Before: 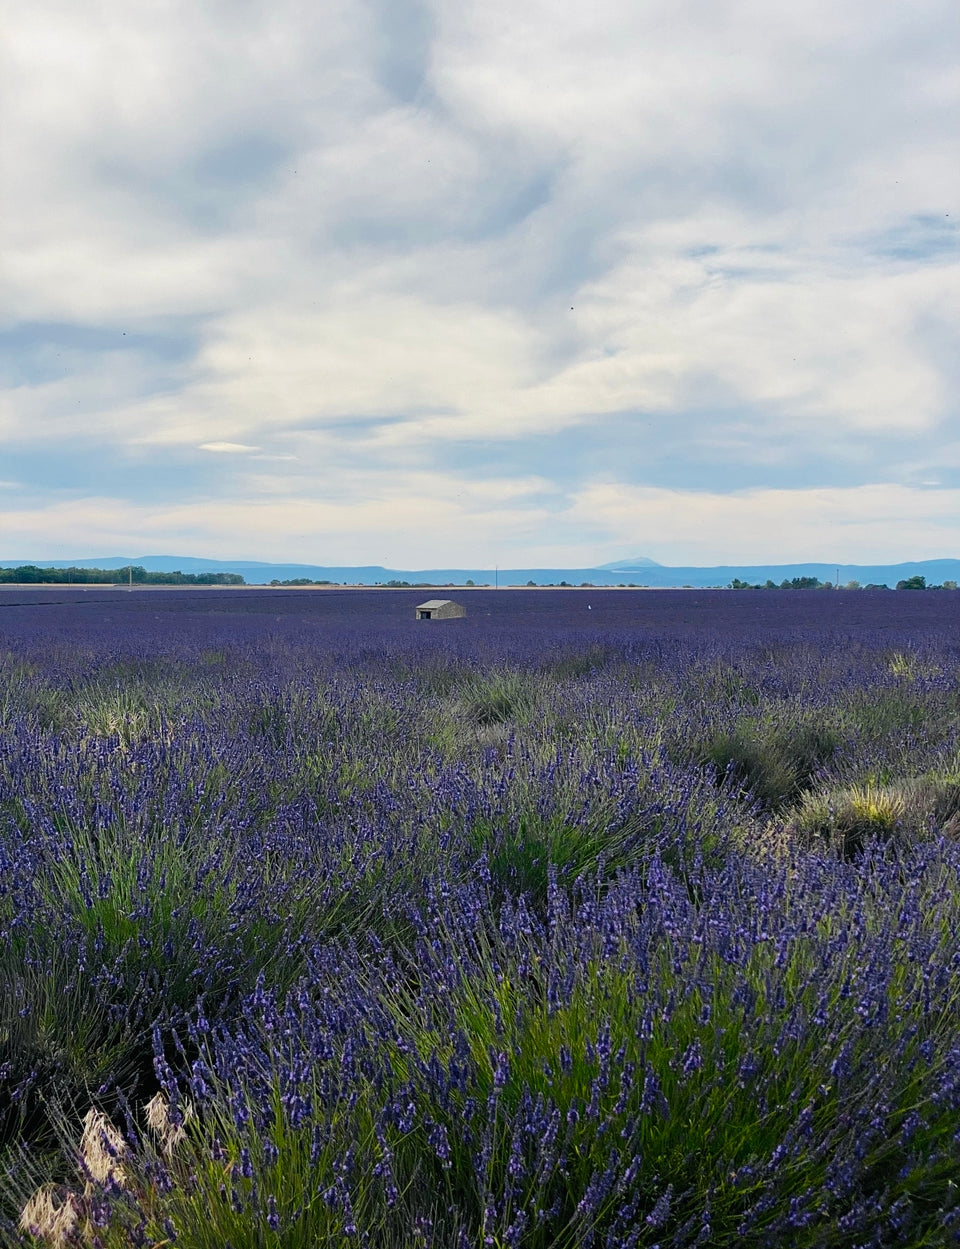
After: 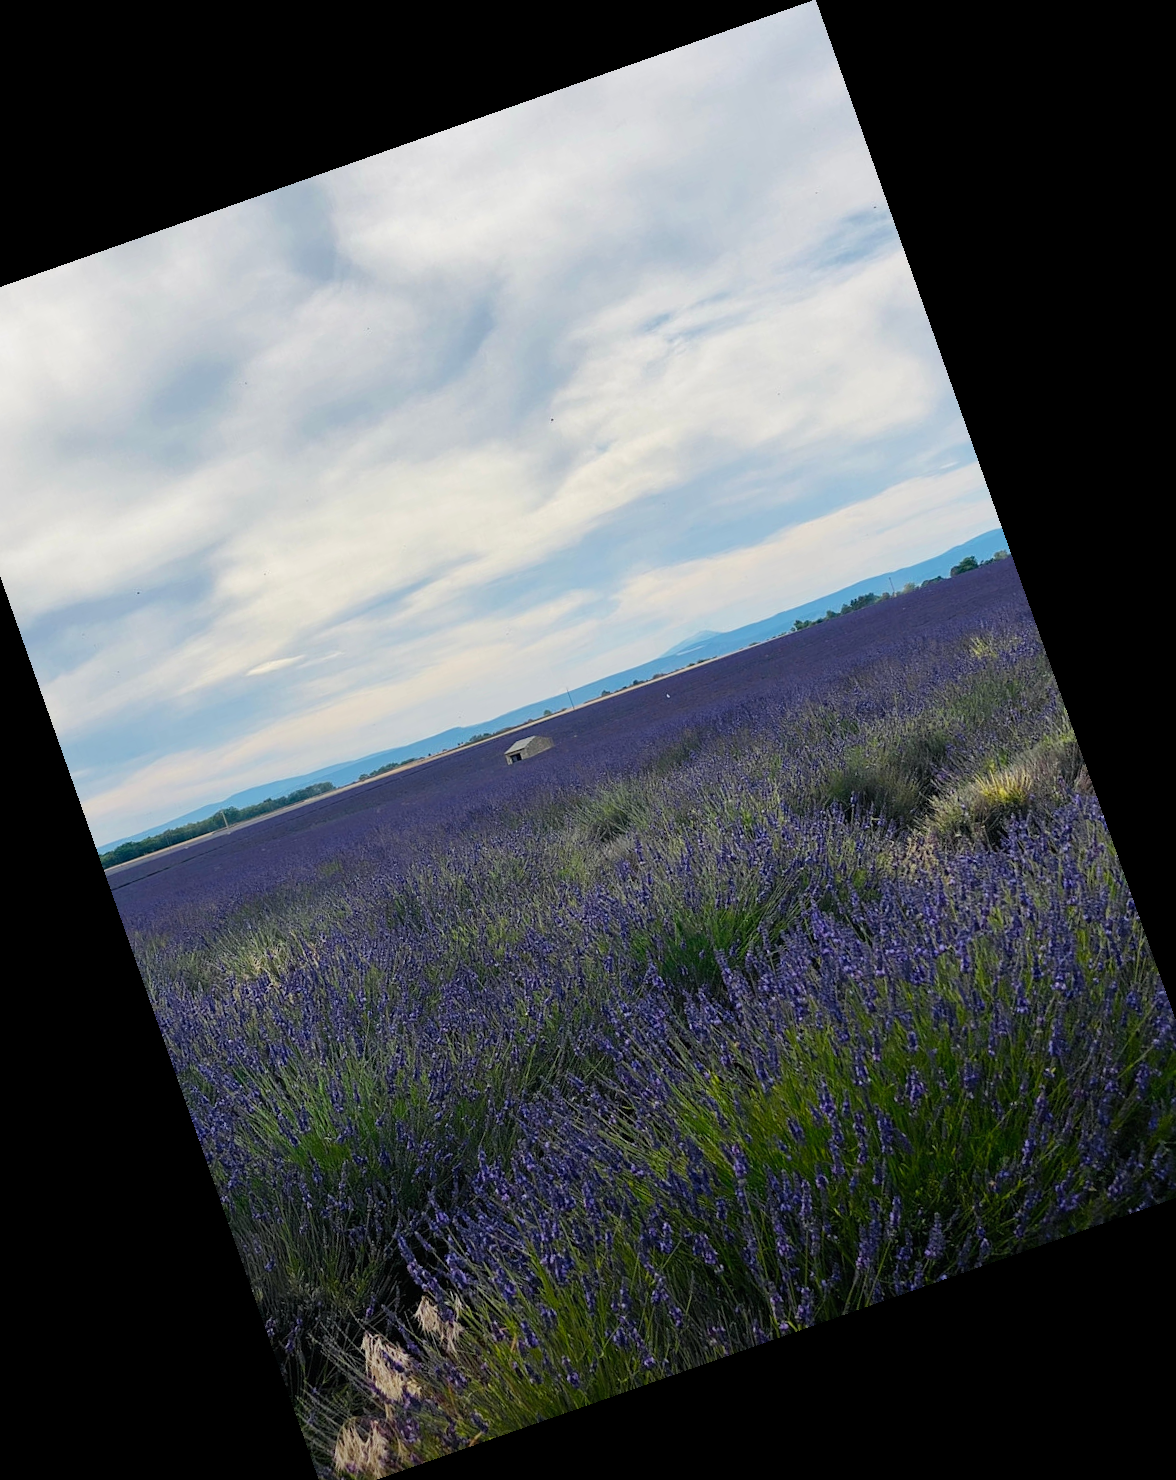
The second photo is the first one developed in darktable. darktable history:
graduated density: rotation -180°, offset 27.42
crop and rotate: angle 19.43°, left 6.812%, right 4.125%, bottom 1.087%
